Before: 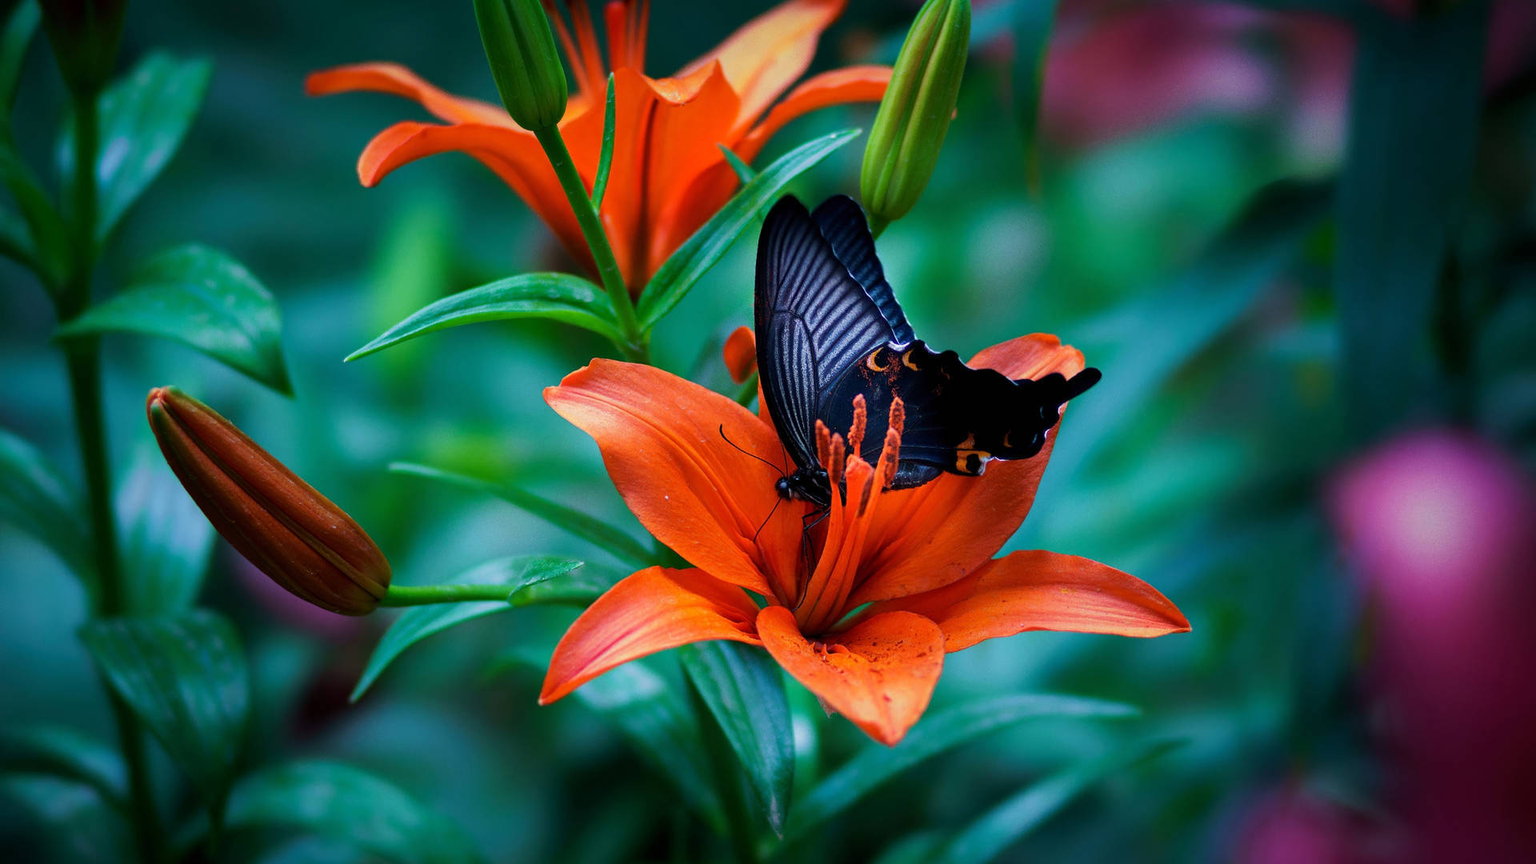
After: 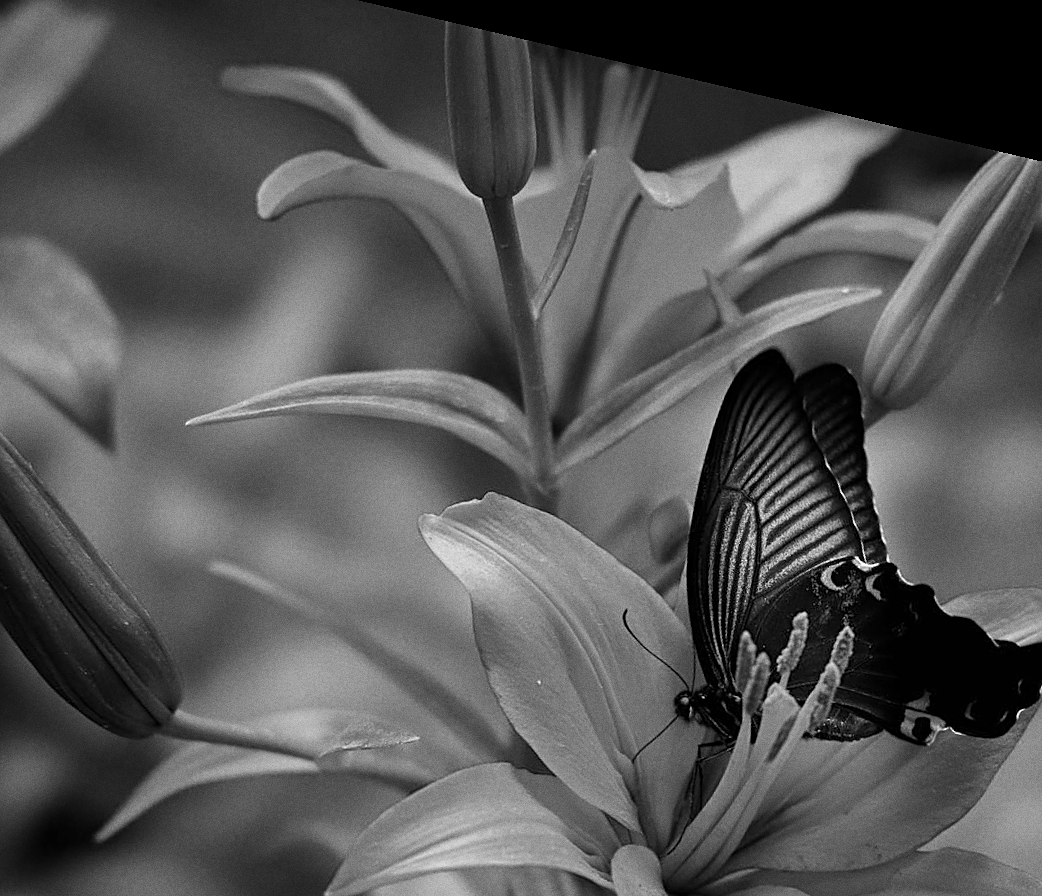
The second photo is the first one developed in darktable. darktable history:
crop: left 17.835%, top 7.675%, right 32.881%, bottom 32.213%
monochrome: on, module defaults
rotate and perspective: rotation 13.27°, automatic cropping off
grain: coarseness 3.21 ISO
sharpen: on, module defaults
white balance: emerald 1
